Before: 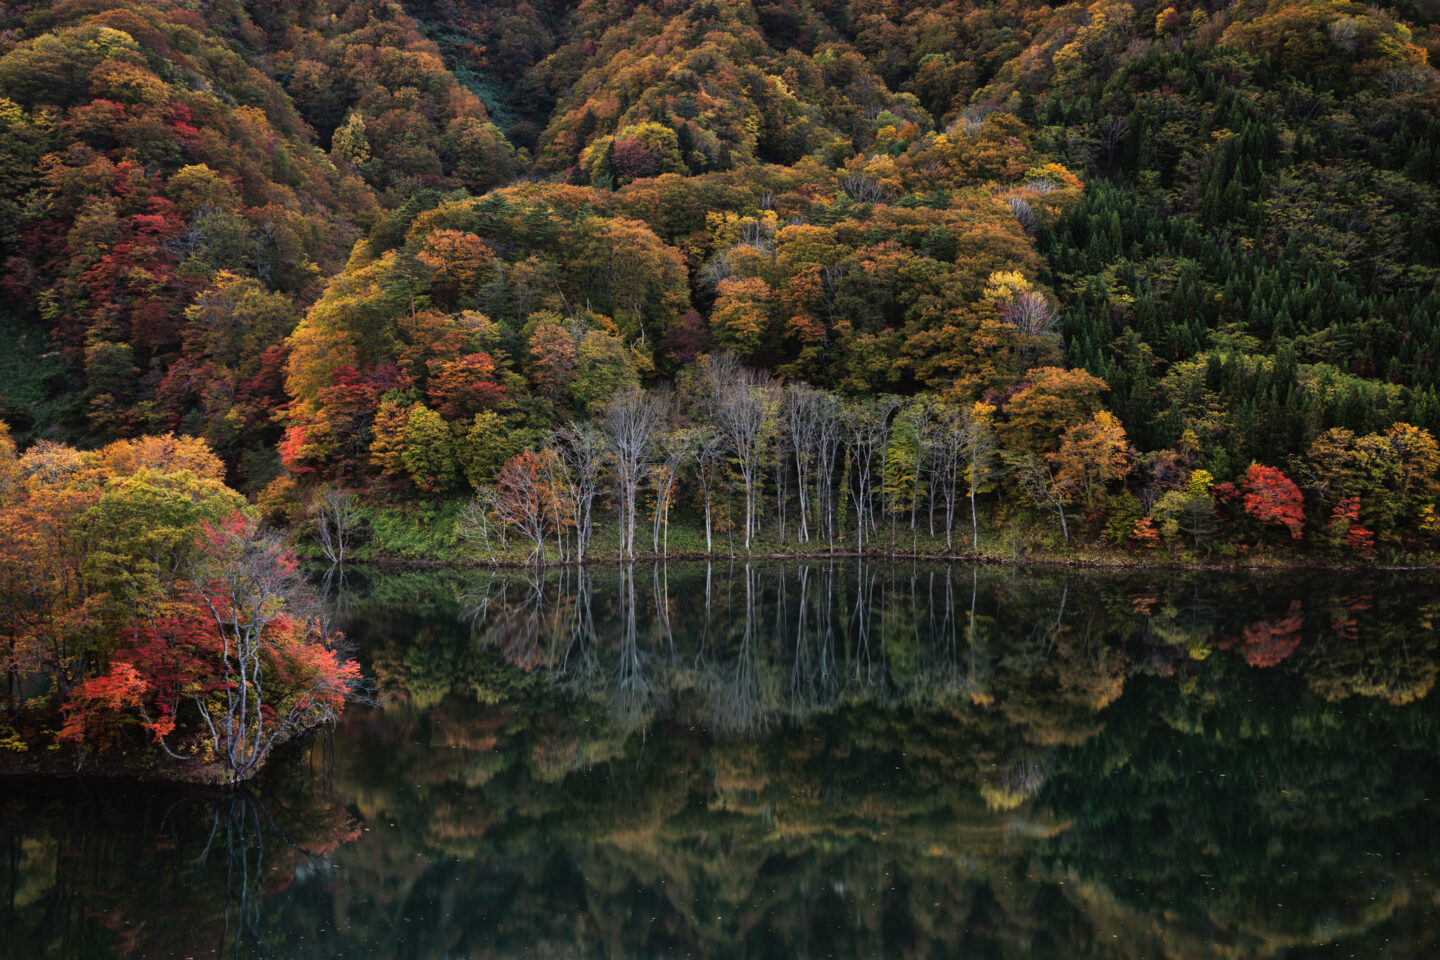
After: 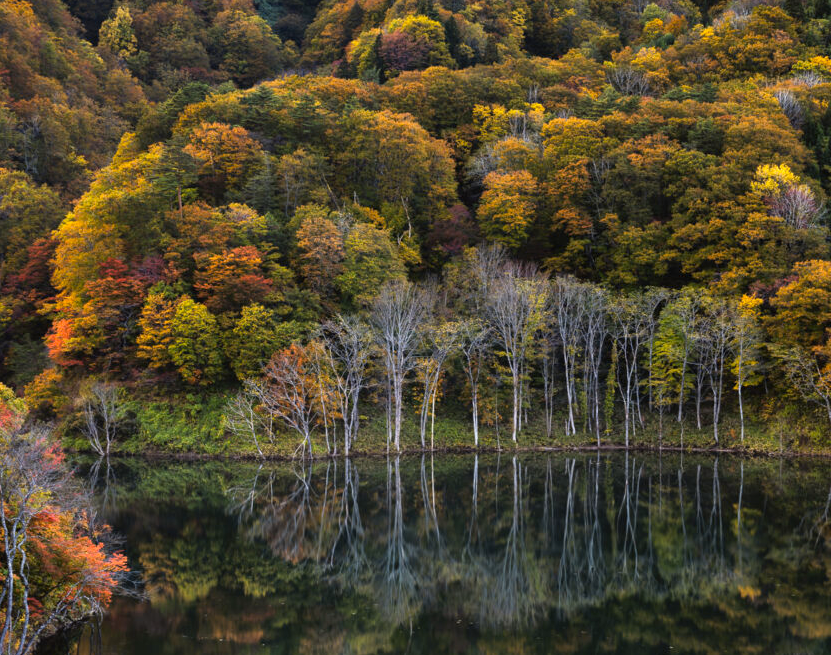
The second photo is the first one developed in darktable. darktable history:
exposure: exposure 0.4 EV, compensate highlight preservation false
crop: left 16.202%, top 11.208%, right 26.045%, bottom 20.557%
color contrast: green-magenta contrast 0.85, blue-yellow contrast 1.25, unbound 0
